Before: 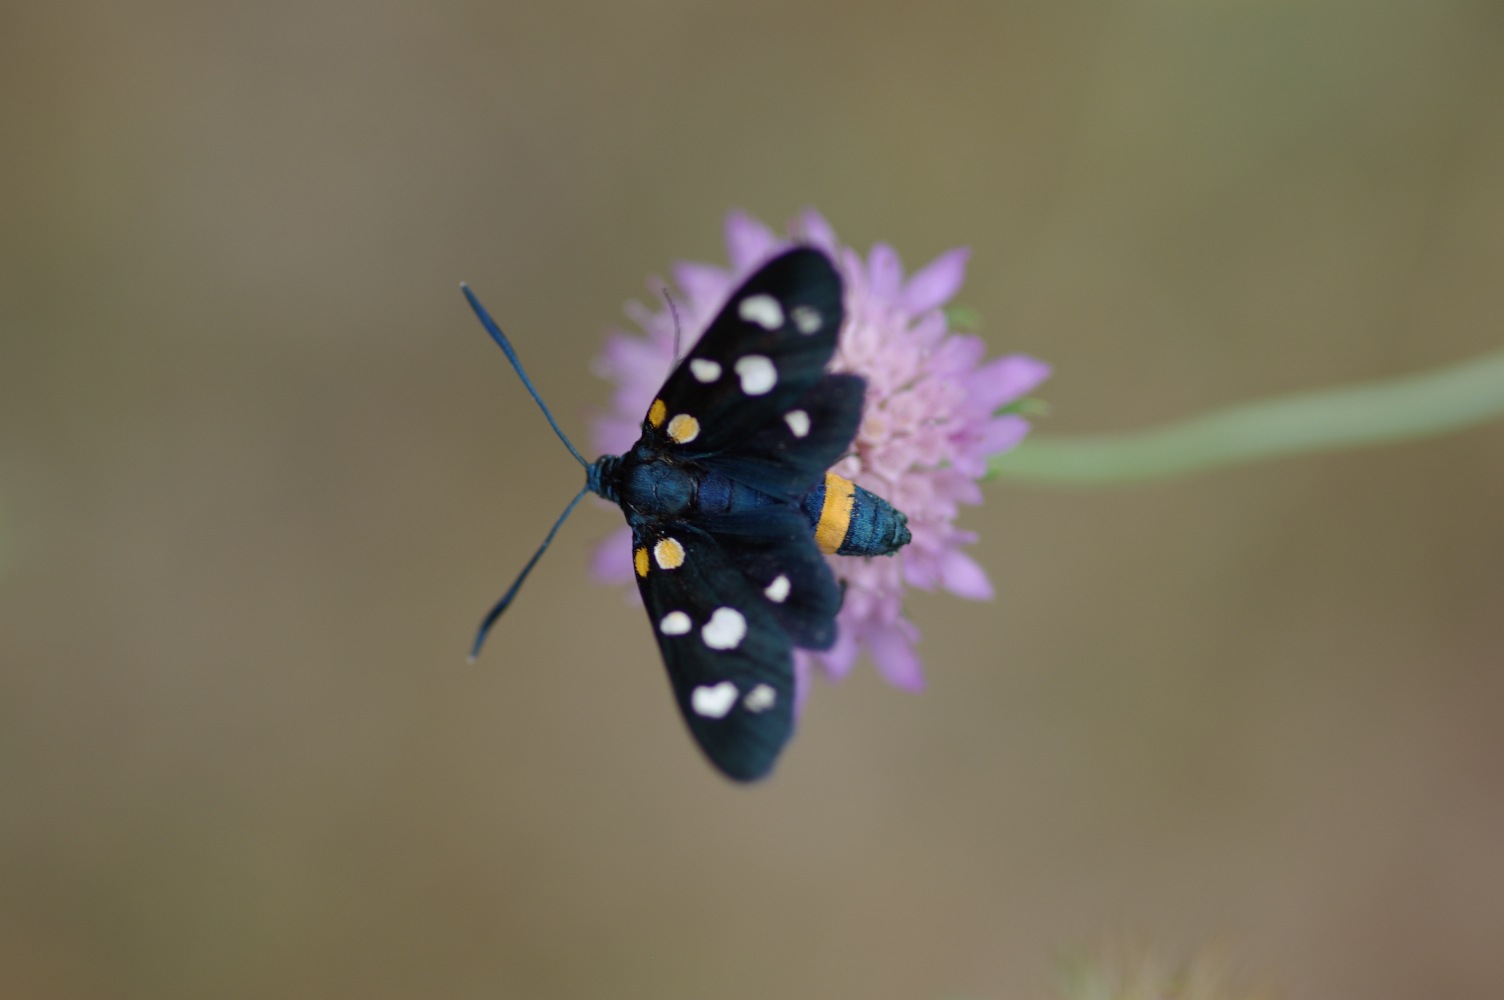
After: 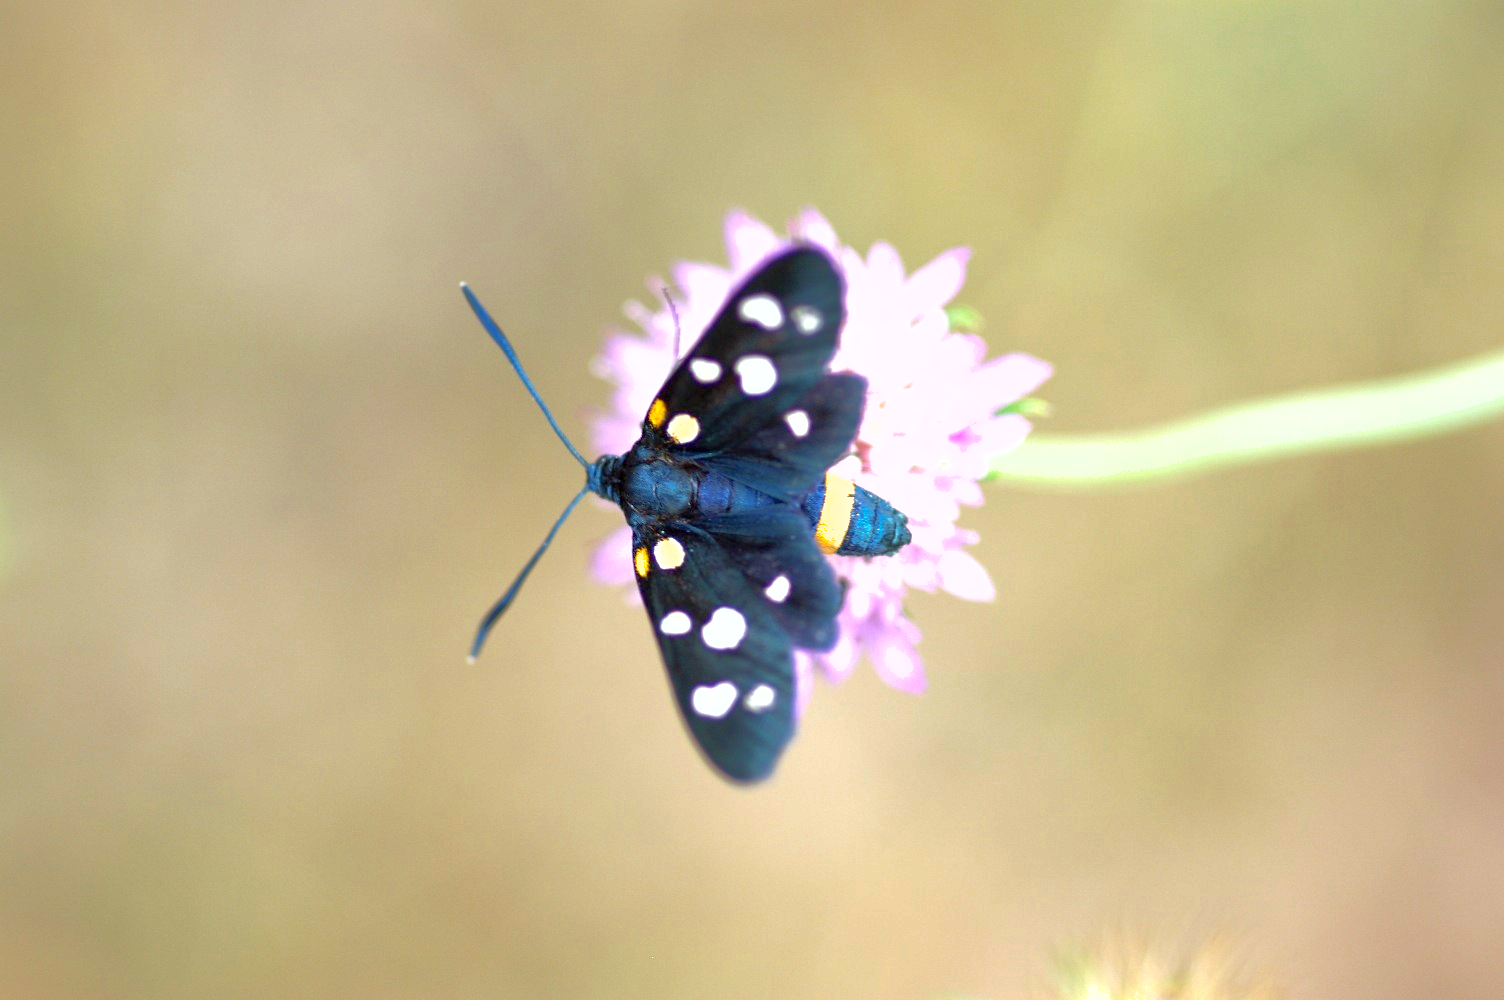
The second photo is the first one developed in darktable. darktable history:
exposure: black level correction 0.001, exposure 1.858 EV, compensate highlight preservation false
shadows and highlights: on, module defaults
